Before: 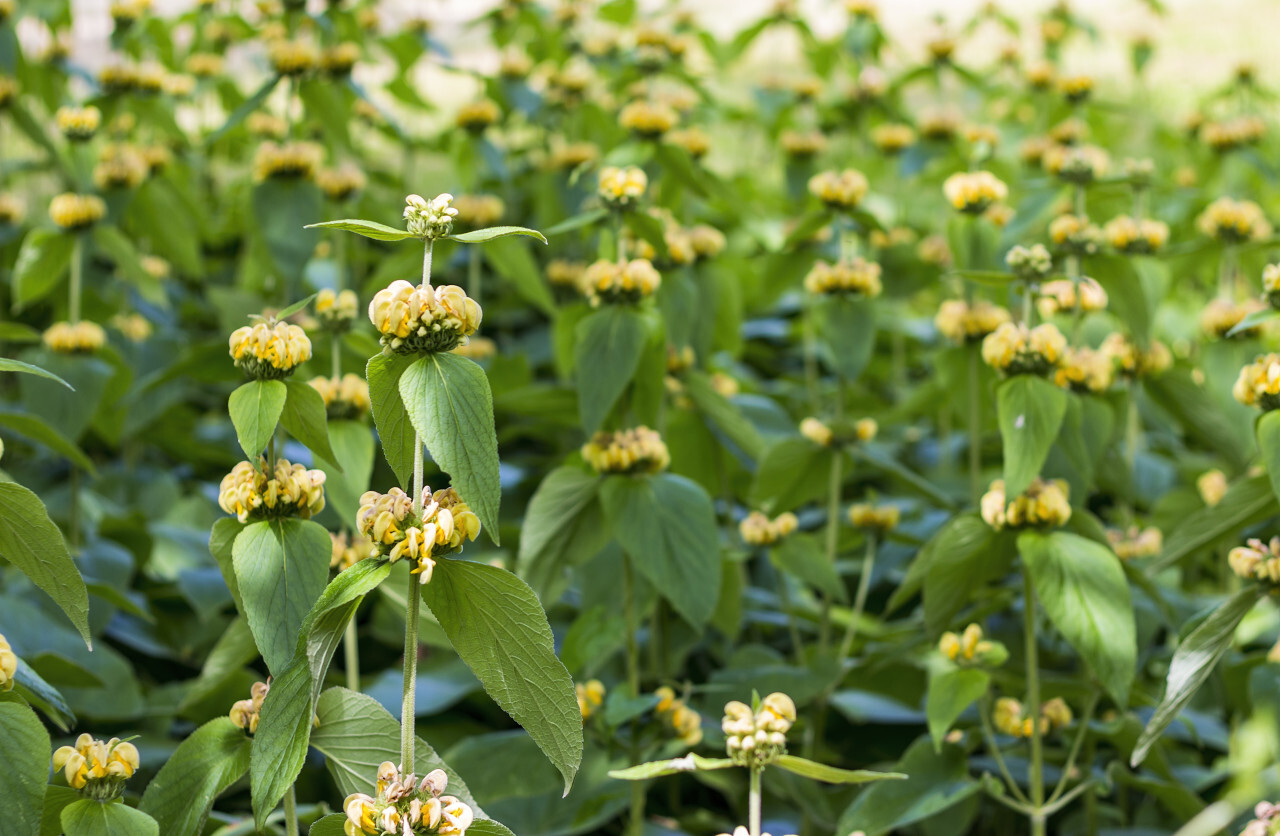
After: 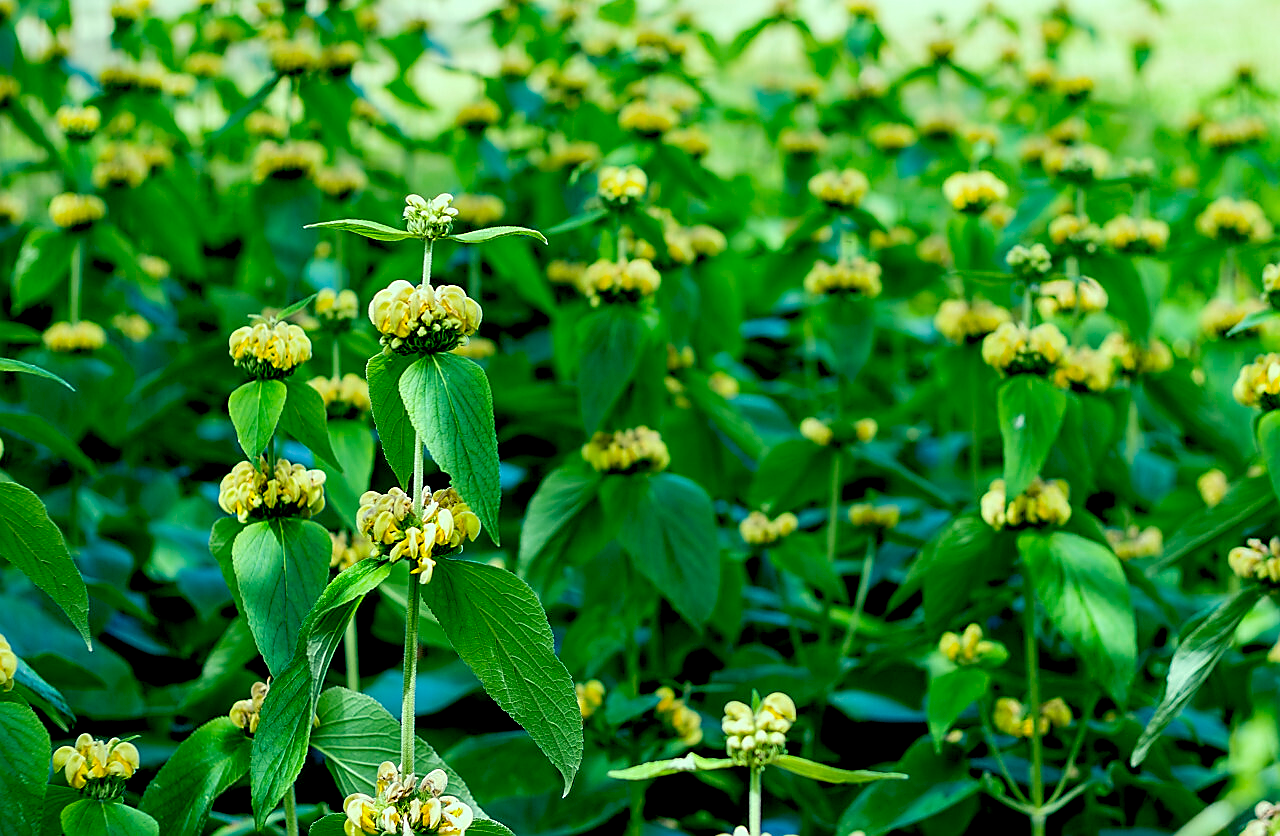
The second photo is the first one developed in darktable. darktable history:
color correction: highlights a* -19.47, highlights b* 9.8, shadows a* -20.74, shadows b* -10.7
local contrast: highlights 107%, shadows 103%, detail 119%, midtone range 0.2
sharpen: radius 1.358, amount 1.256, threshold 0.691
exposure: black level correction 0.027, exposure -0.078 EV, compensate highlight preservation false
